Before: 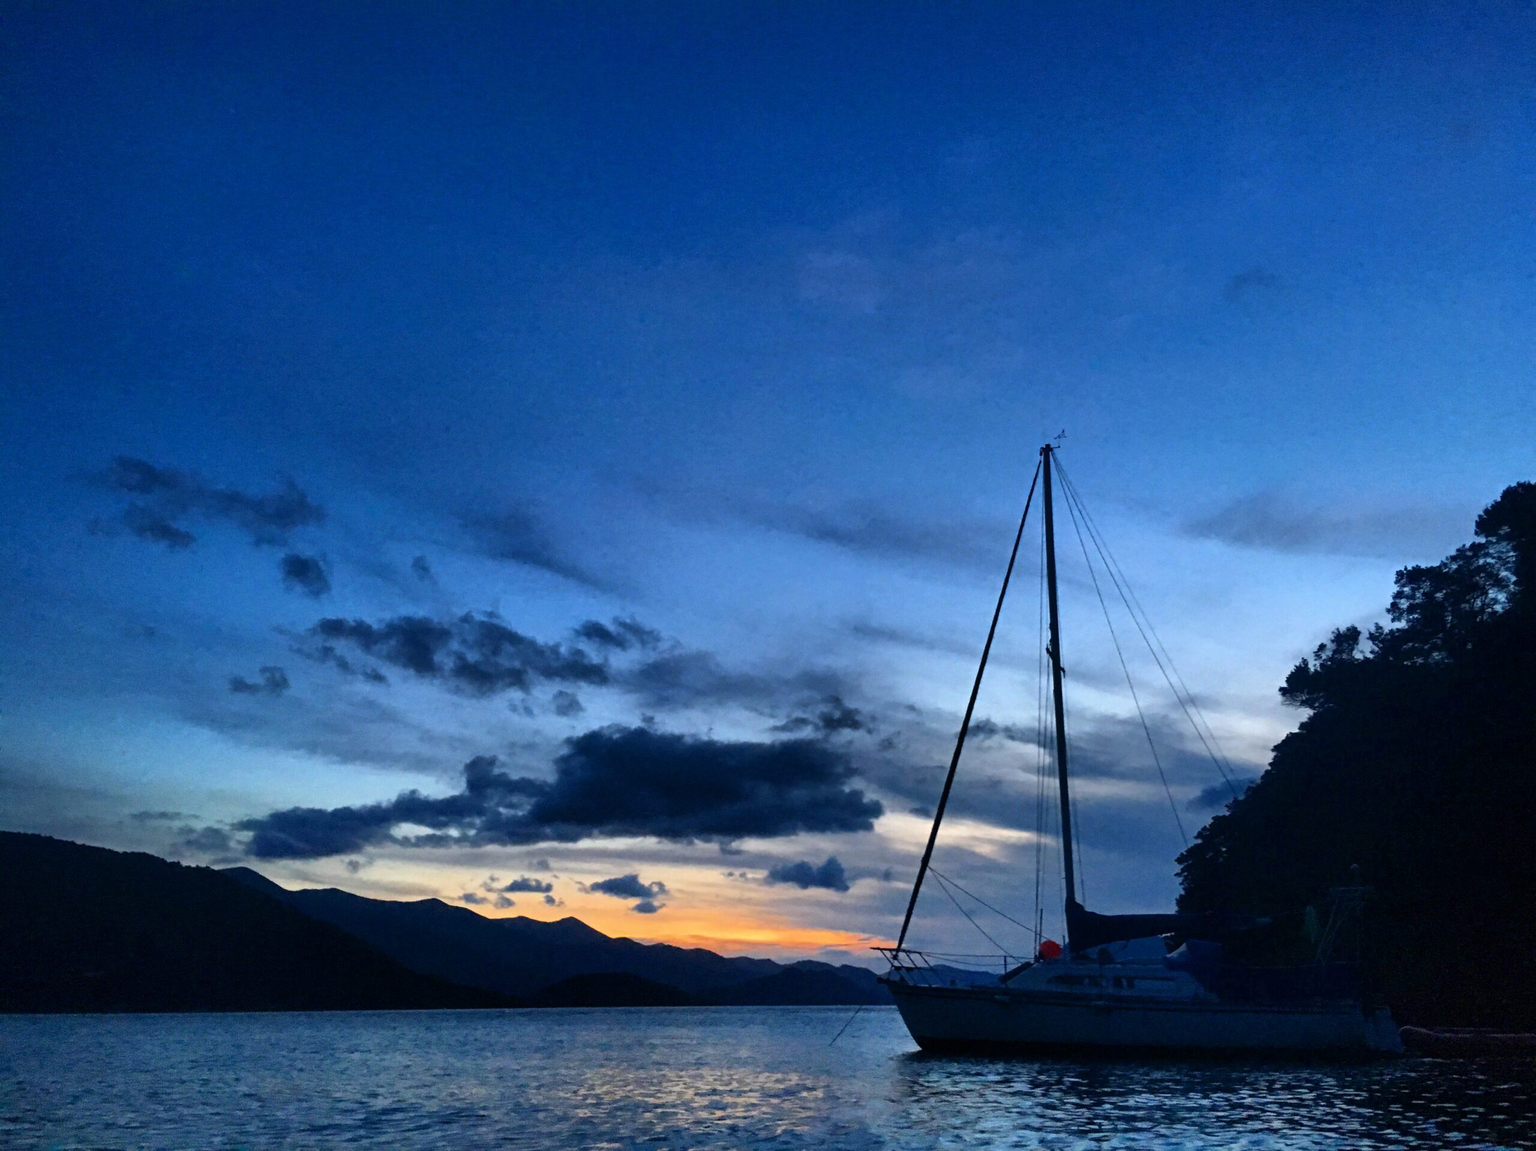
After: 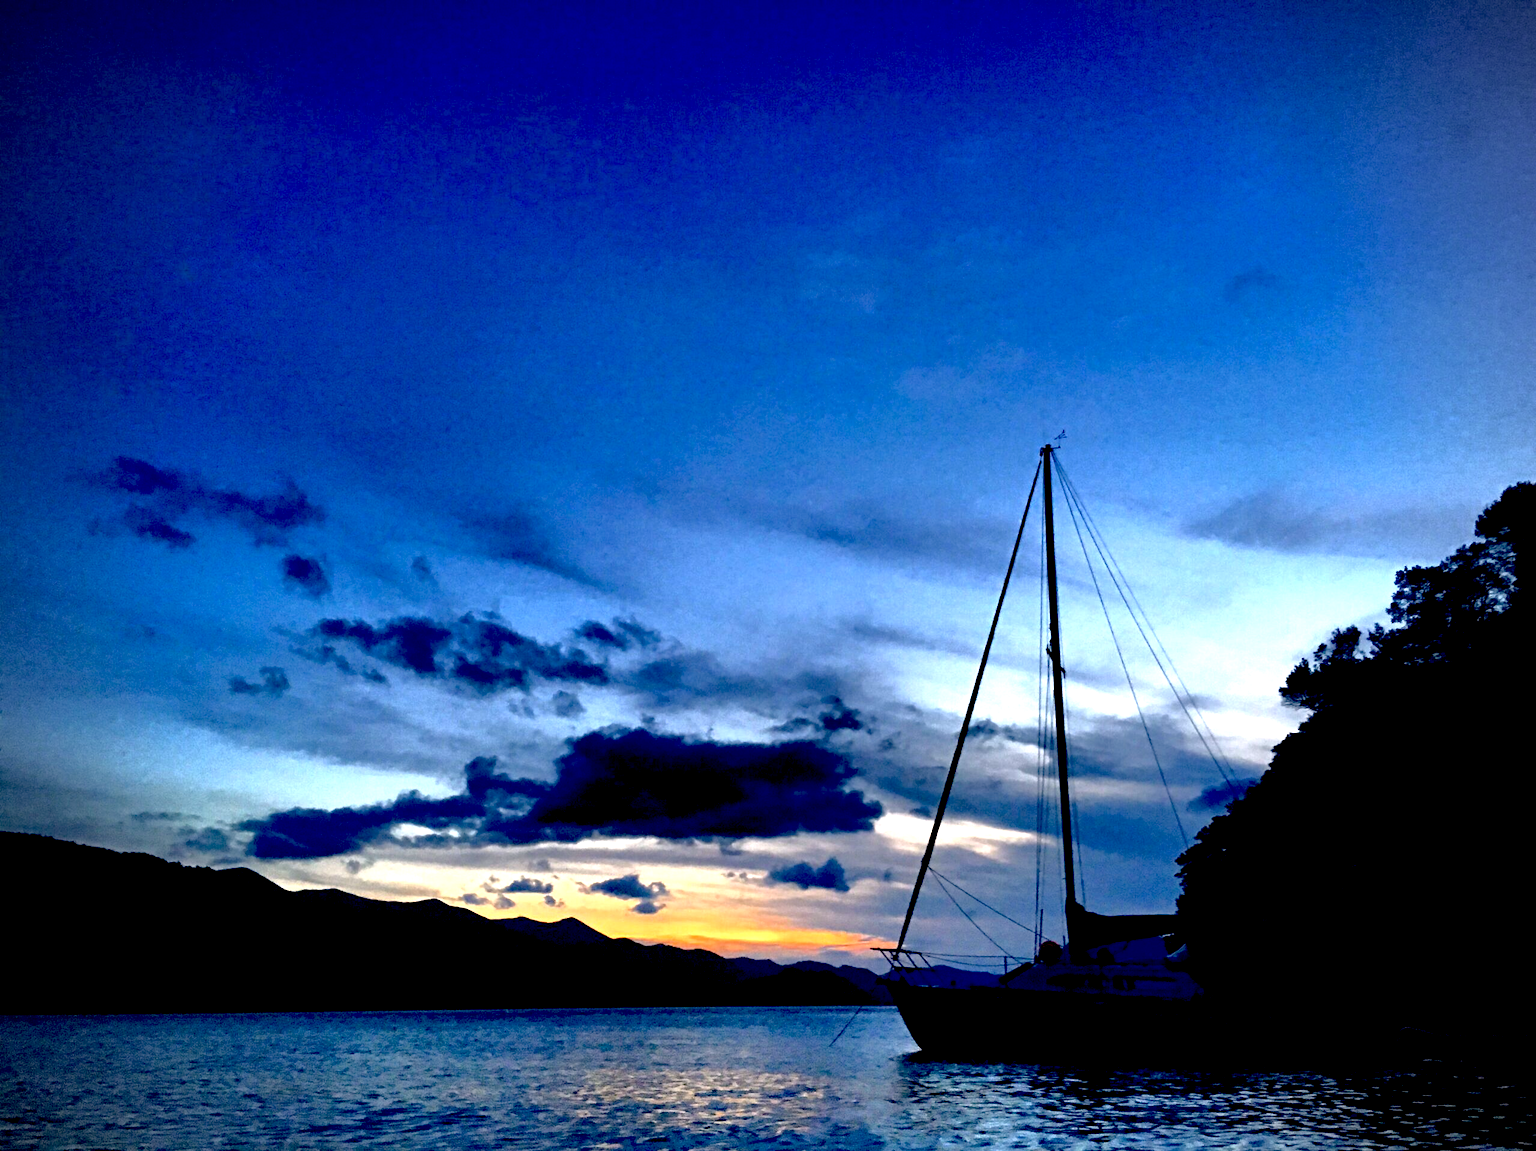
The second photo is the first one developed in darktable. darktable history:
exposure: black level correction 0.035, exposure 0.9 EV, compensate highlight preservation false
tone curve: curves: ch0 [(0, 0) (0.568, 0.517) (0.8, 0.717) (1, 1)]
vignetting: on, module defaults
color correction: highlights a* 3.84, highlights b* 5.07
